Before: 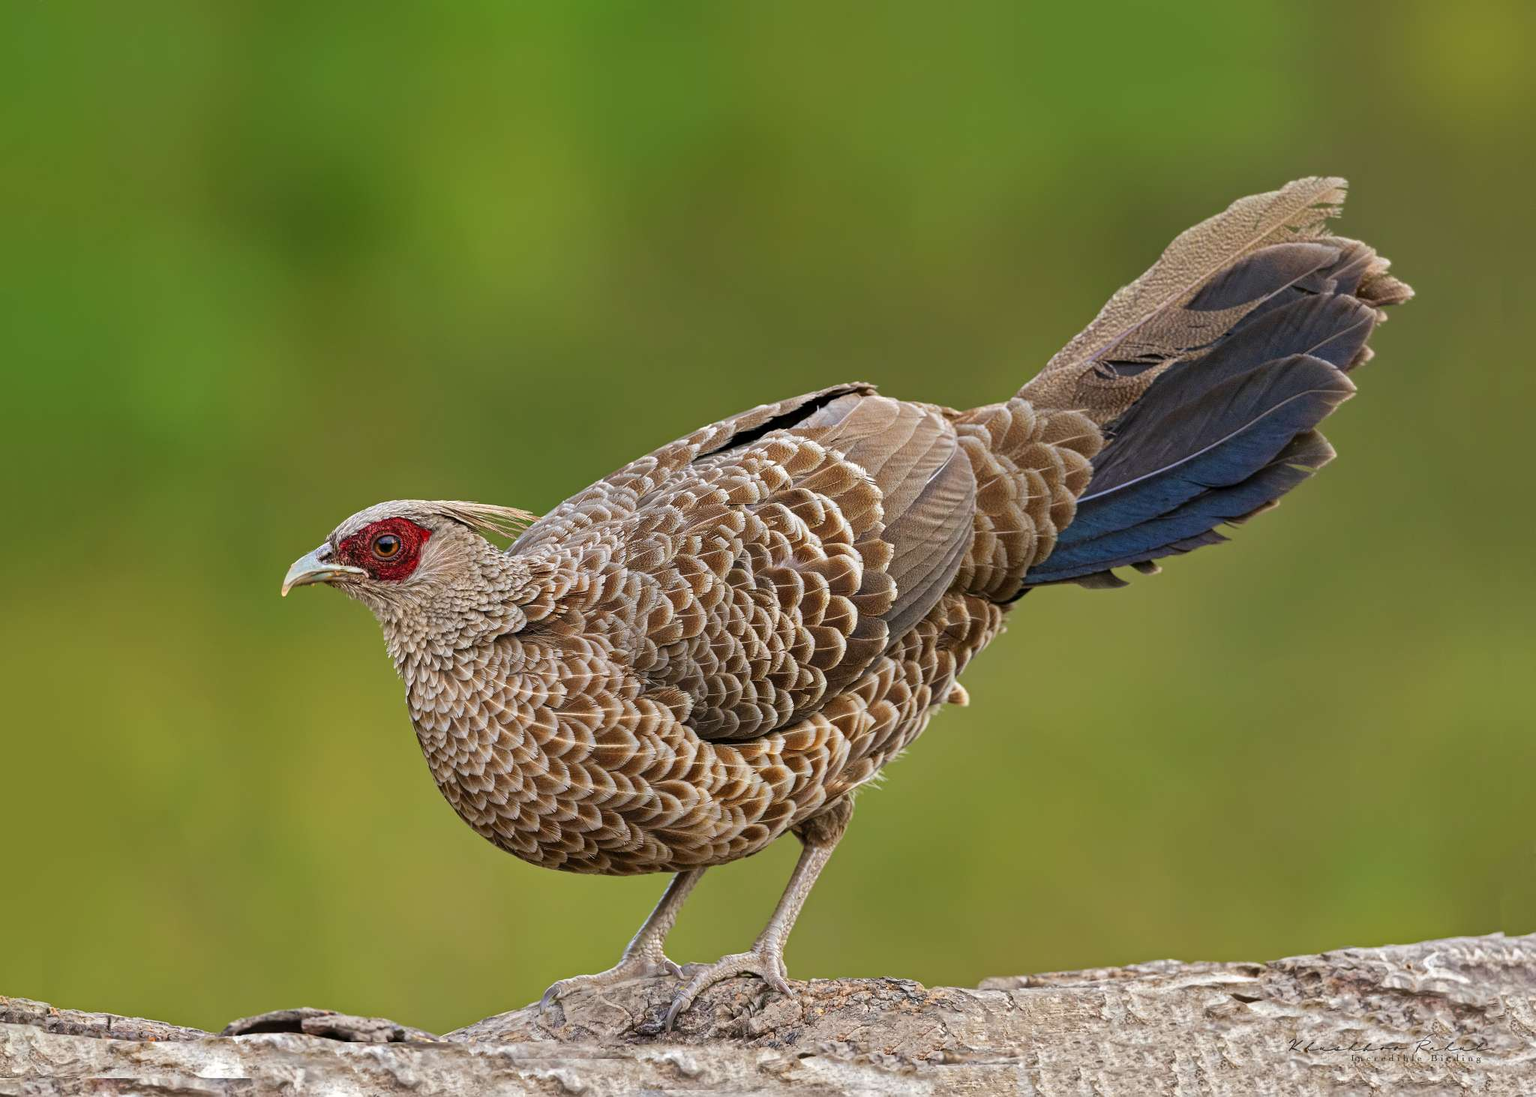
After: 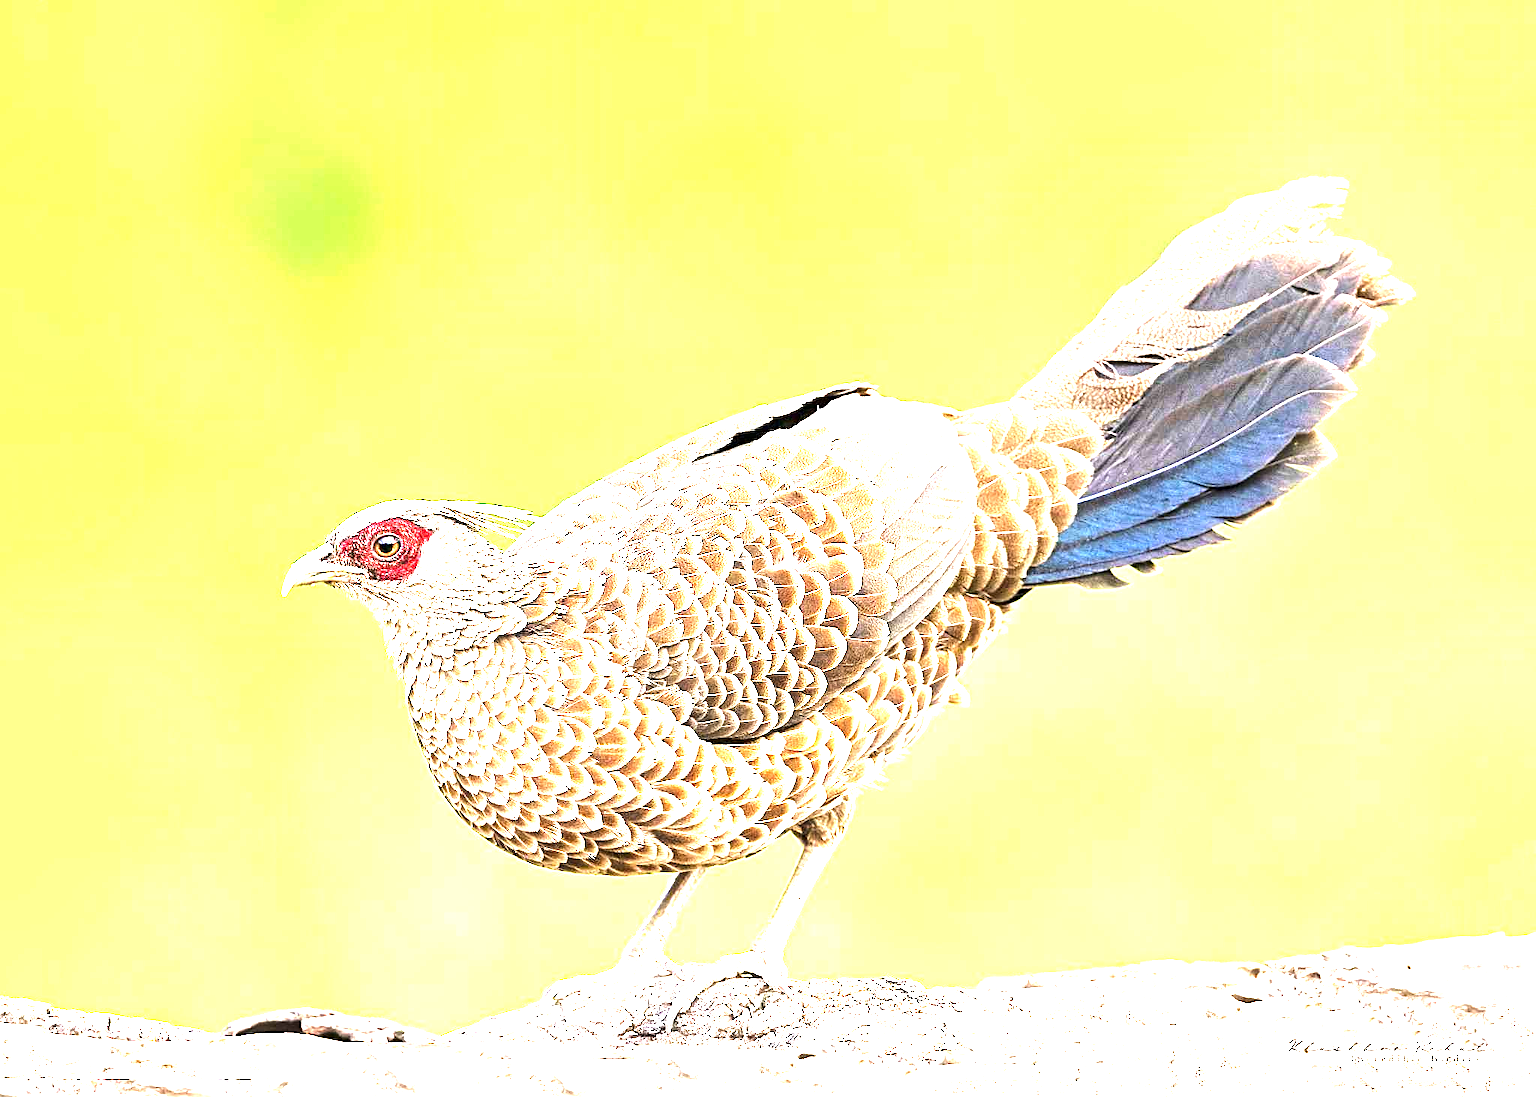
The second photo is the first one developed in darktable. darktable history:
sharpen: on, module defaults
tone equalizer: -8 EV -0.75 EV, -7 EV -0.7 EV, -6 EV -0.6 EV, -5 EV -0.4 EV, -3 EV 0.4 EV, -2 EV 0.6 EV, -1 EV 0.7 EV, +0 EV 0.75 EV, edges refinement/feathering 500, mask exposure compensation -1.57 EV, preserve details no
exposure: black level correction 0, exposure 2.138 EV, compensate exposure bias true, compensate highlight preservation false
